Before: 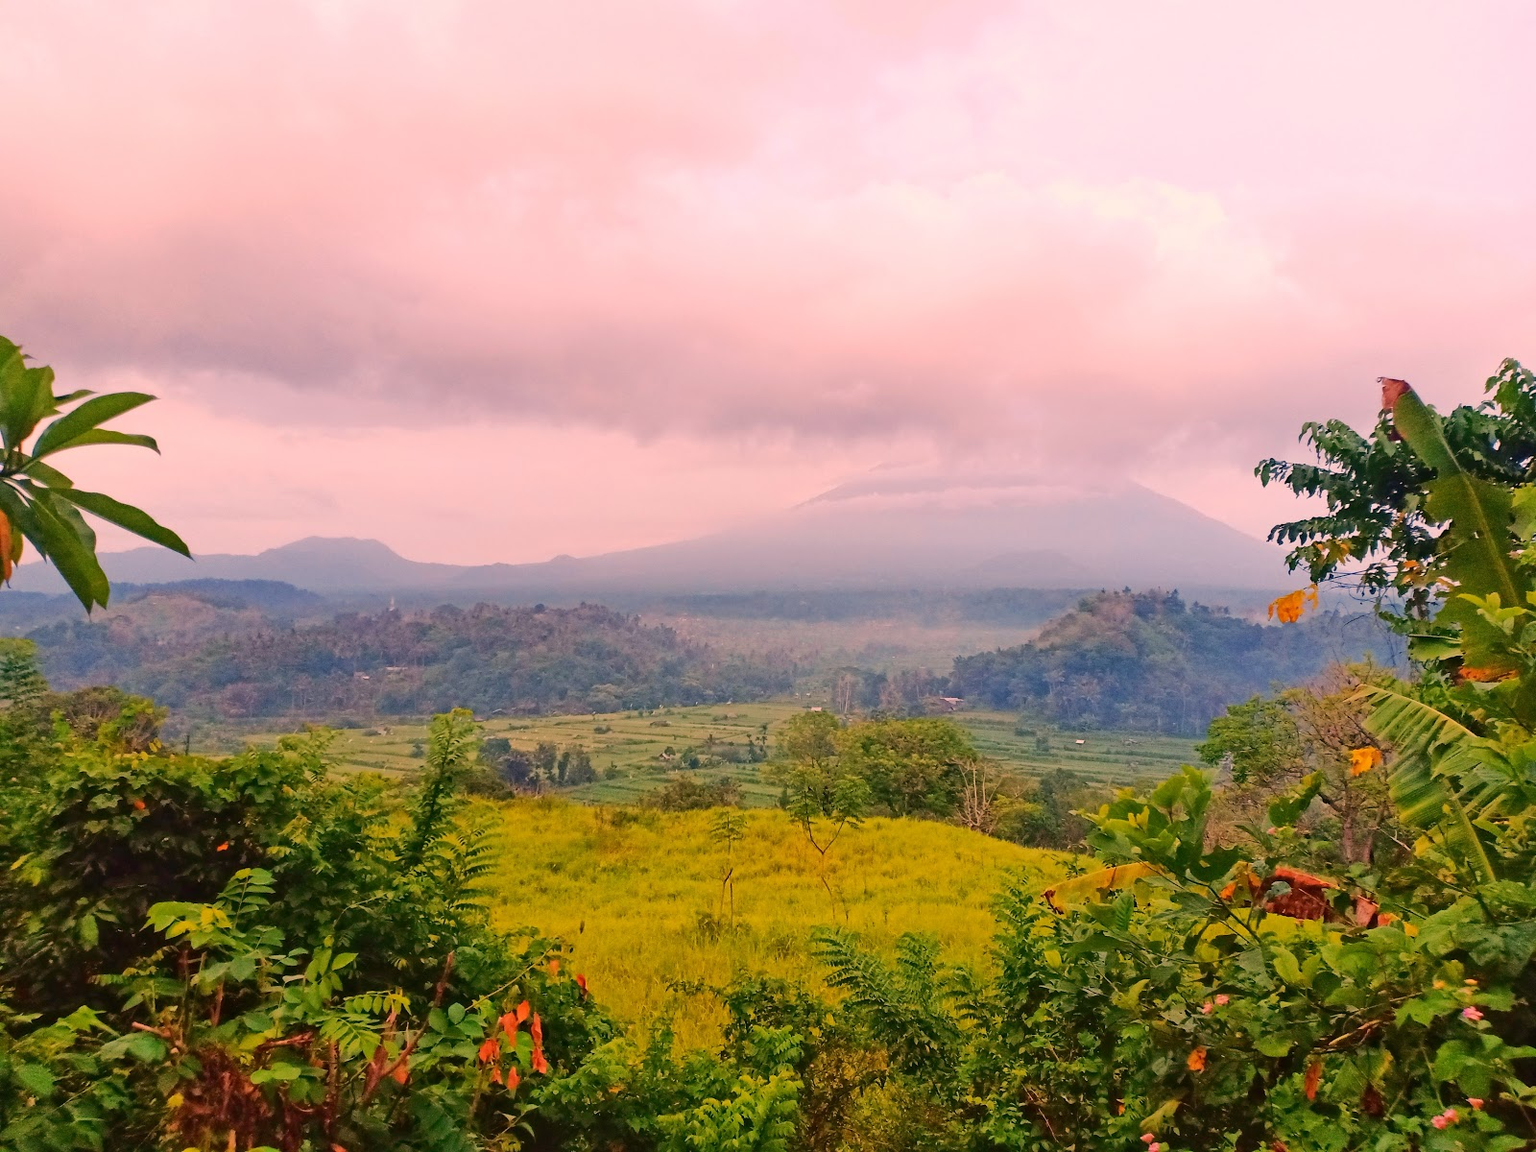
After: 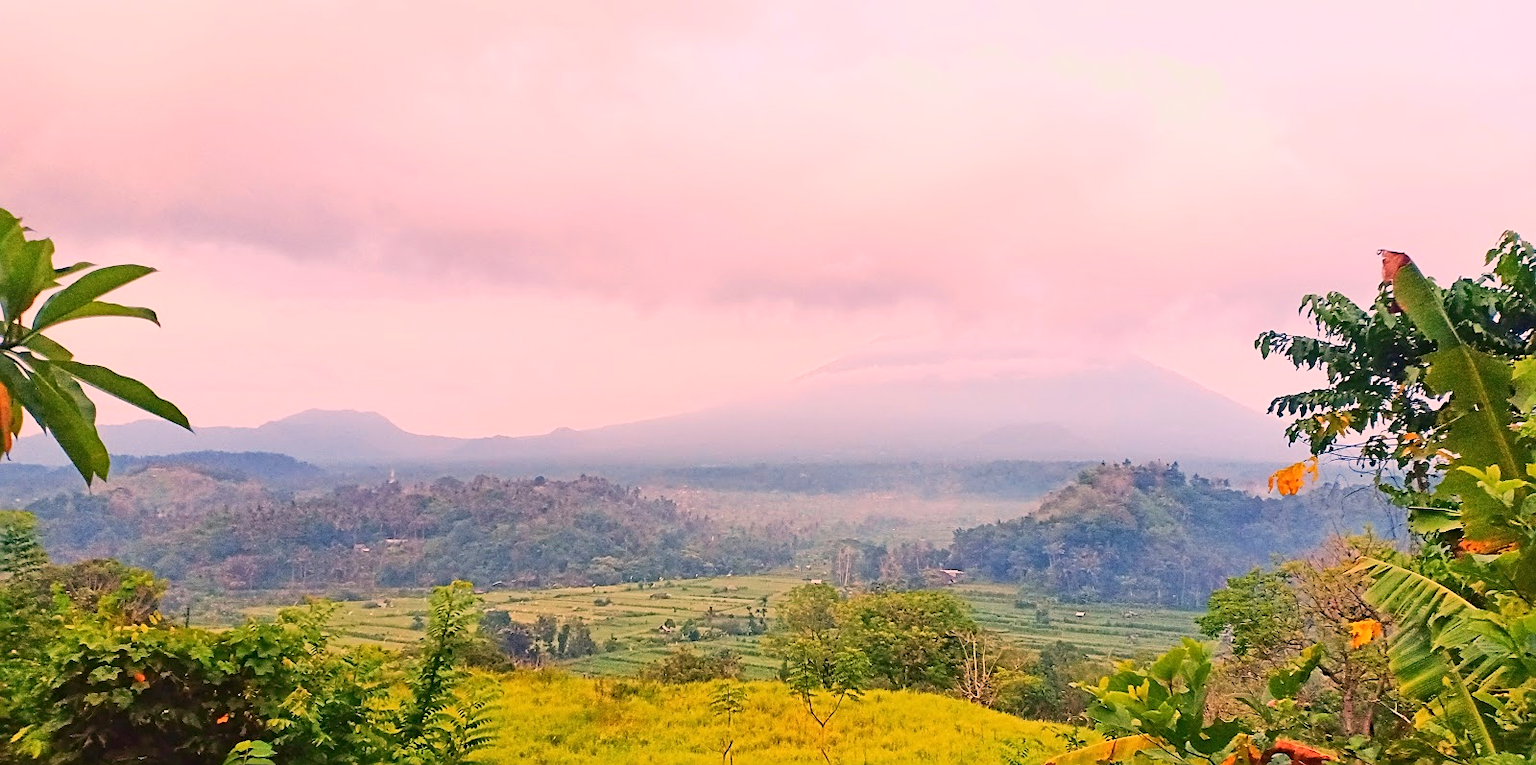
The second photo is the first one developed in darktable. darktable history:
base curve: curves: ch0 [(0, 0) (0.088, 0.125) (0.176, 0.251) (0.354, 0.501) (0.613, 0.749) (1, 0.877)]
crop: top 11.163%, bottom 22.36%
sharpen: on, module defaults
